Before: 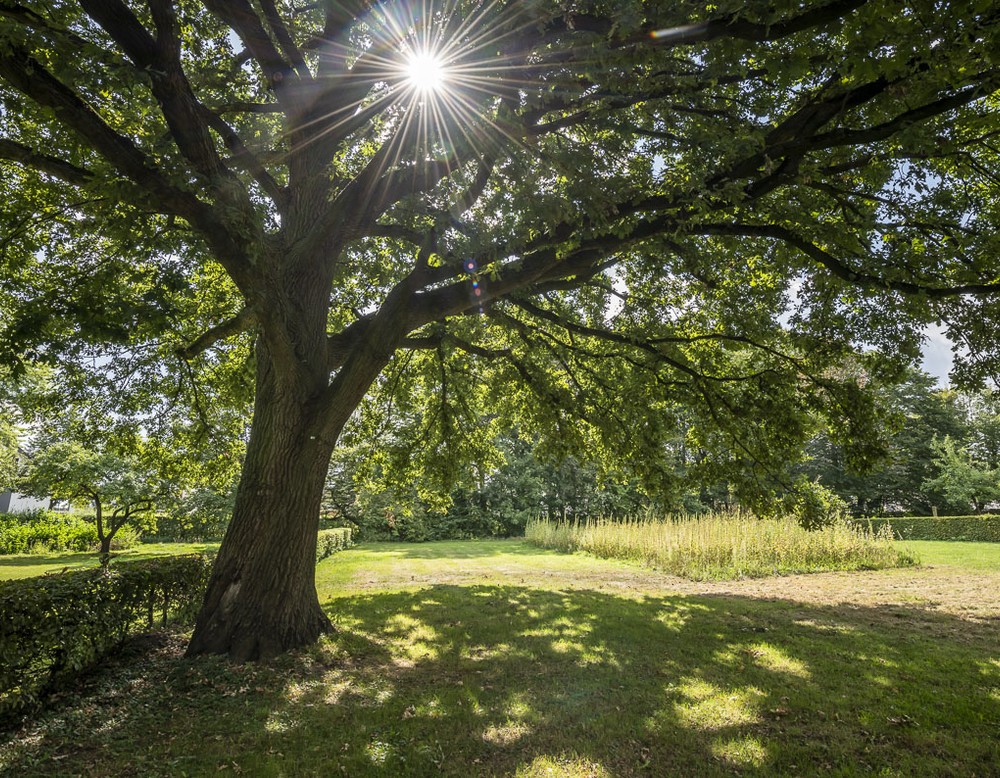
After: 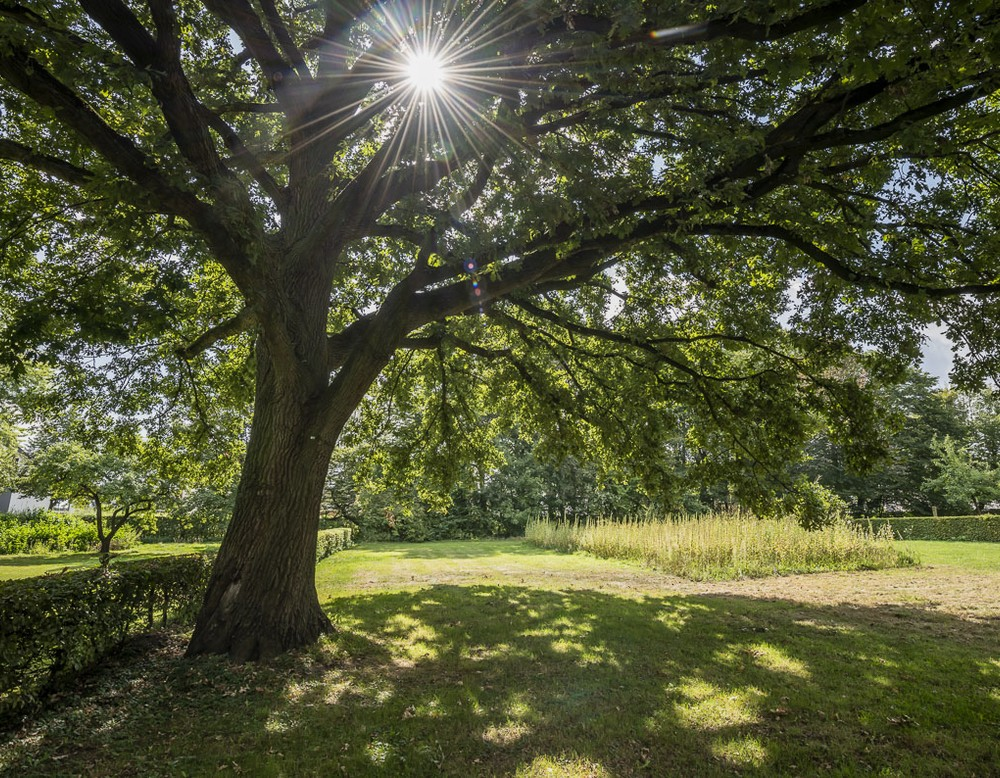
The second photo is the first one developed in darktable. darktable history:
exposure: exposure -0.171 EV, compensate exposure bias true, compensate highlight preservation false
